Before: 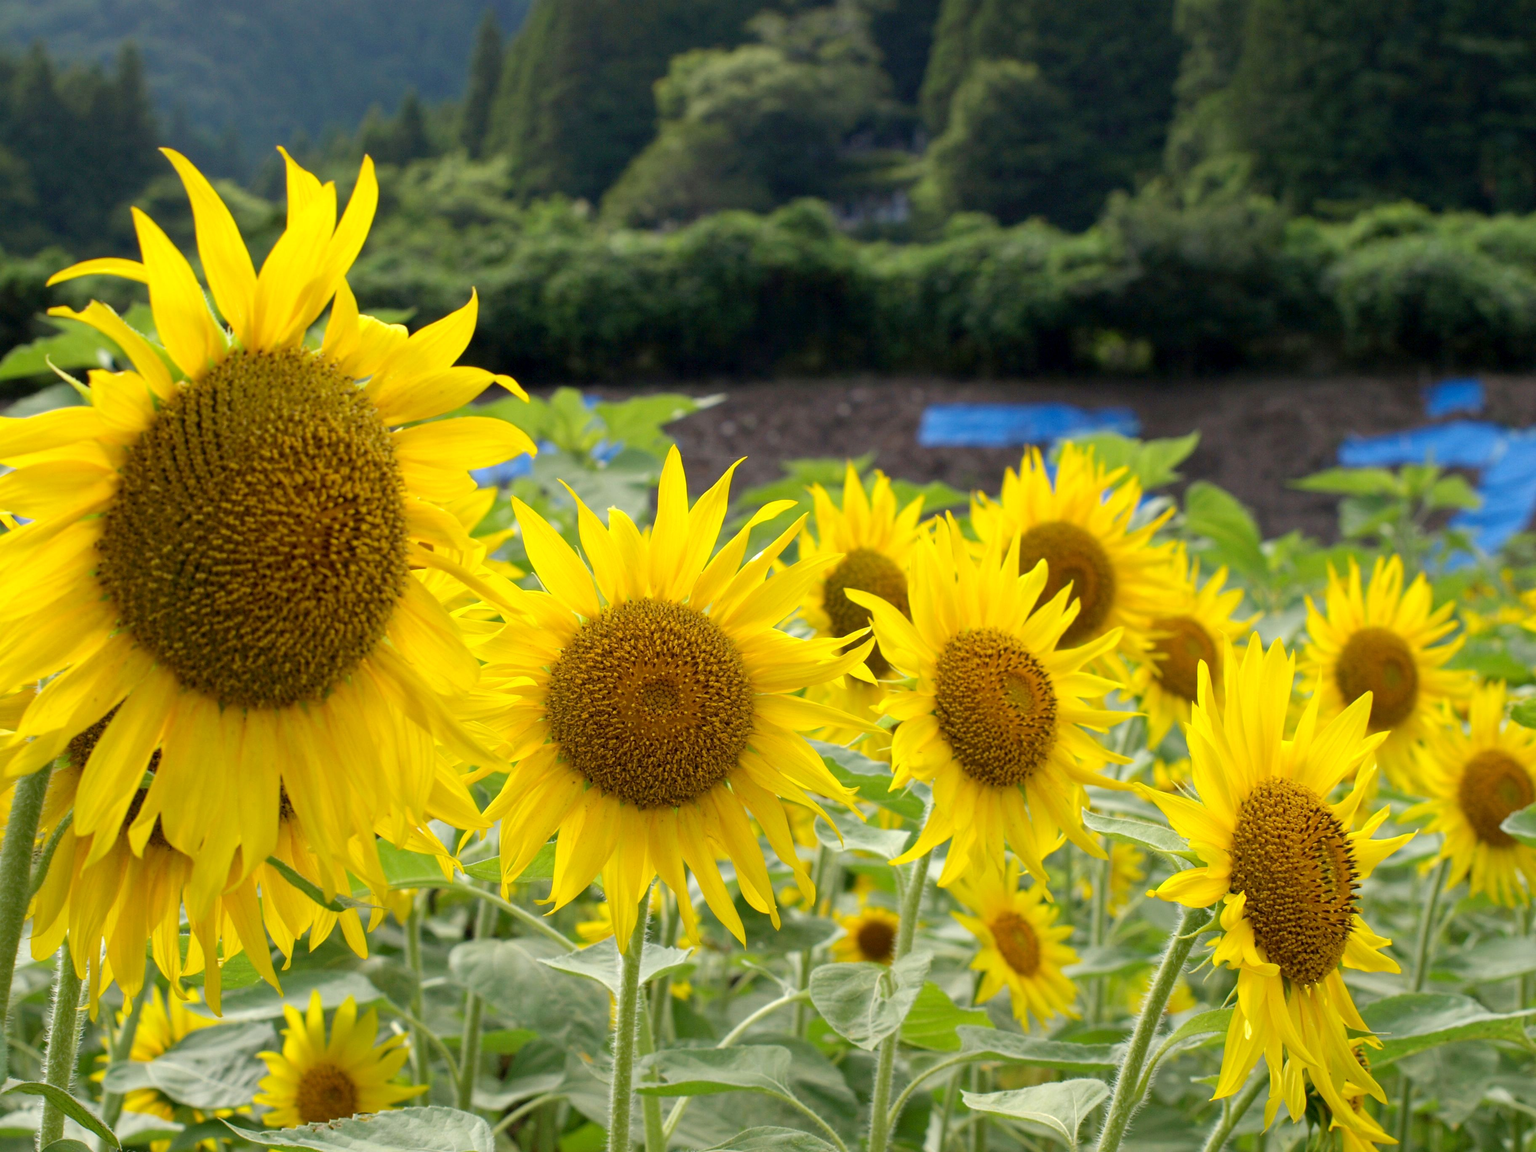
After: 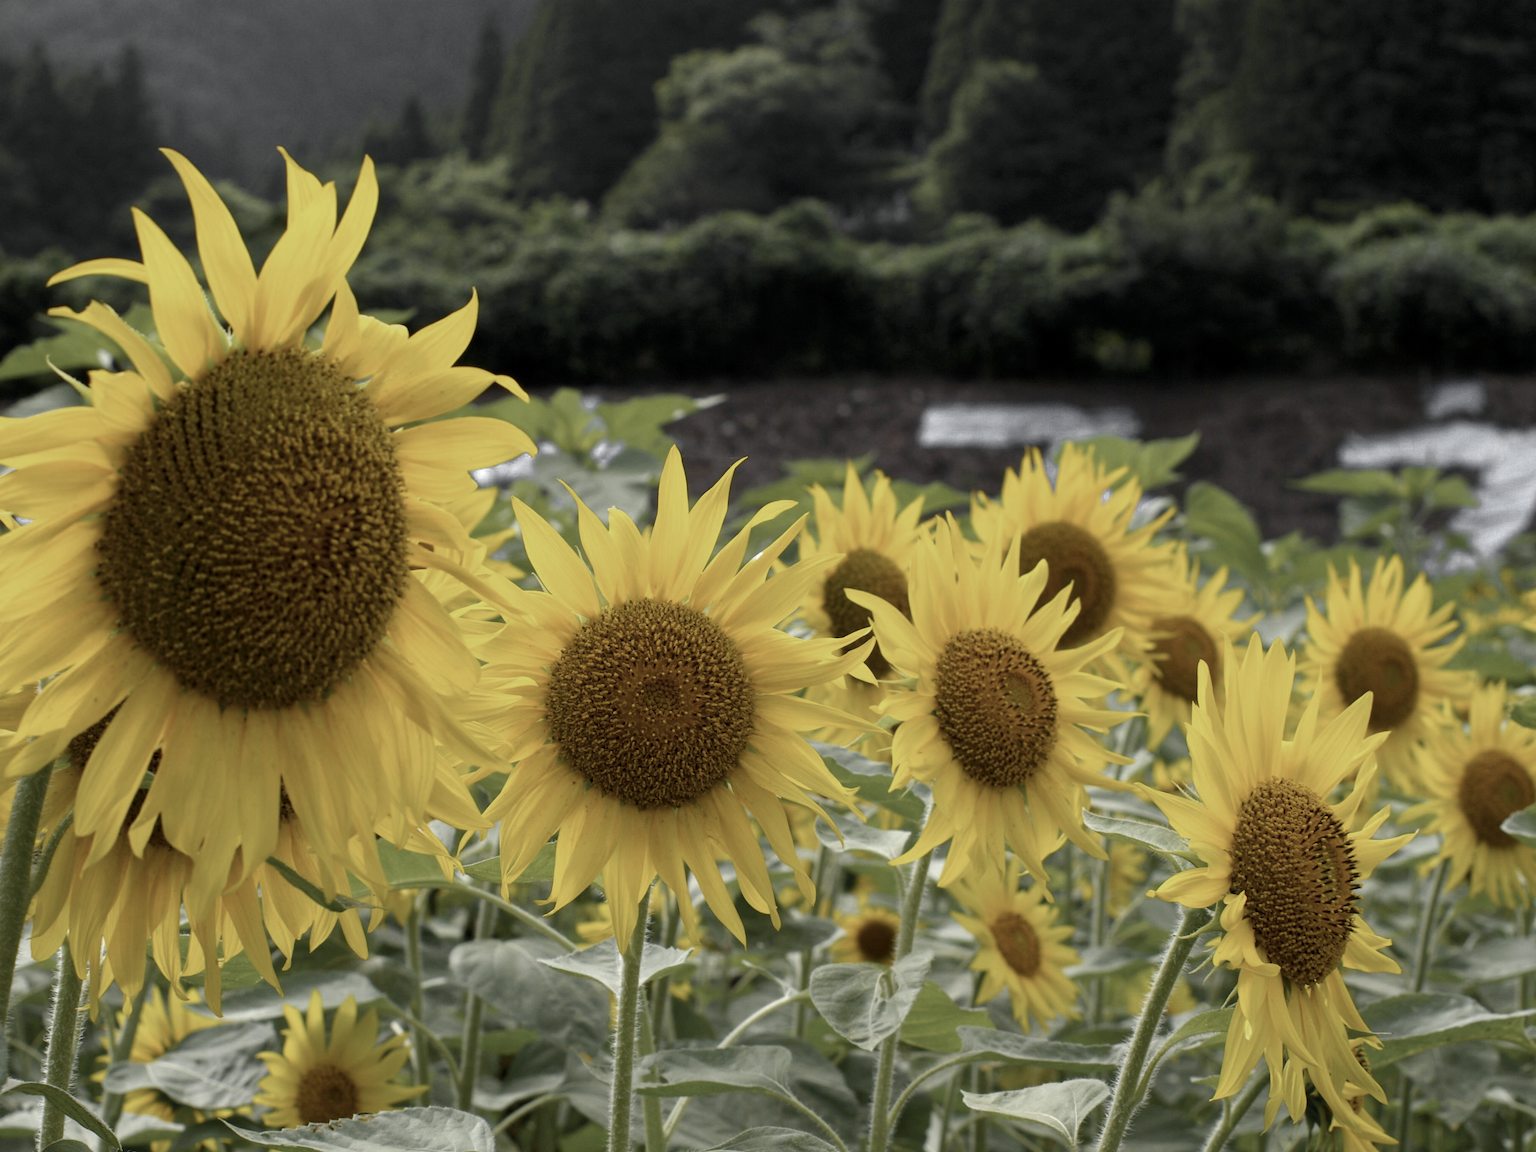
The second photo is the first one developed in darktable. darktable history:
contrast brightness saturation: contrast 0.07, brightness -0.14, saturation 0.11
color zones: curves: ch0 [(0, 0.613) (0.01, 0.613) (0.245, 0.448) (0.498, 0.529) (0.642, 0.665) (0.879, 0.777) (0.99, 0.613)]; ch1 [(0, 0.035) (0.121, 0.189) (0.259, 0.197) (0.415, 0.061) (0.589, 0.022) (0.732, 0.022) (0.857, 0.026) (0.991, 0.053)]
tone equalizer: -8 EV 0.06 EV, smoothing diameter 25%, edges refinement/feathering 10, preserve details guided filter
color balance rgb: perceptual saturation grading › global saturation 20%, global vibrance 20%
color balance: mode lift, gamma, gain (sRGB)
